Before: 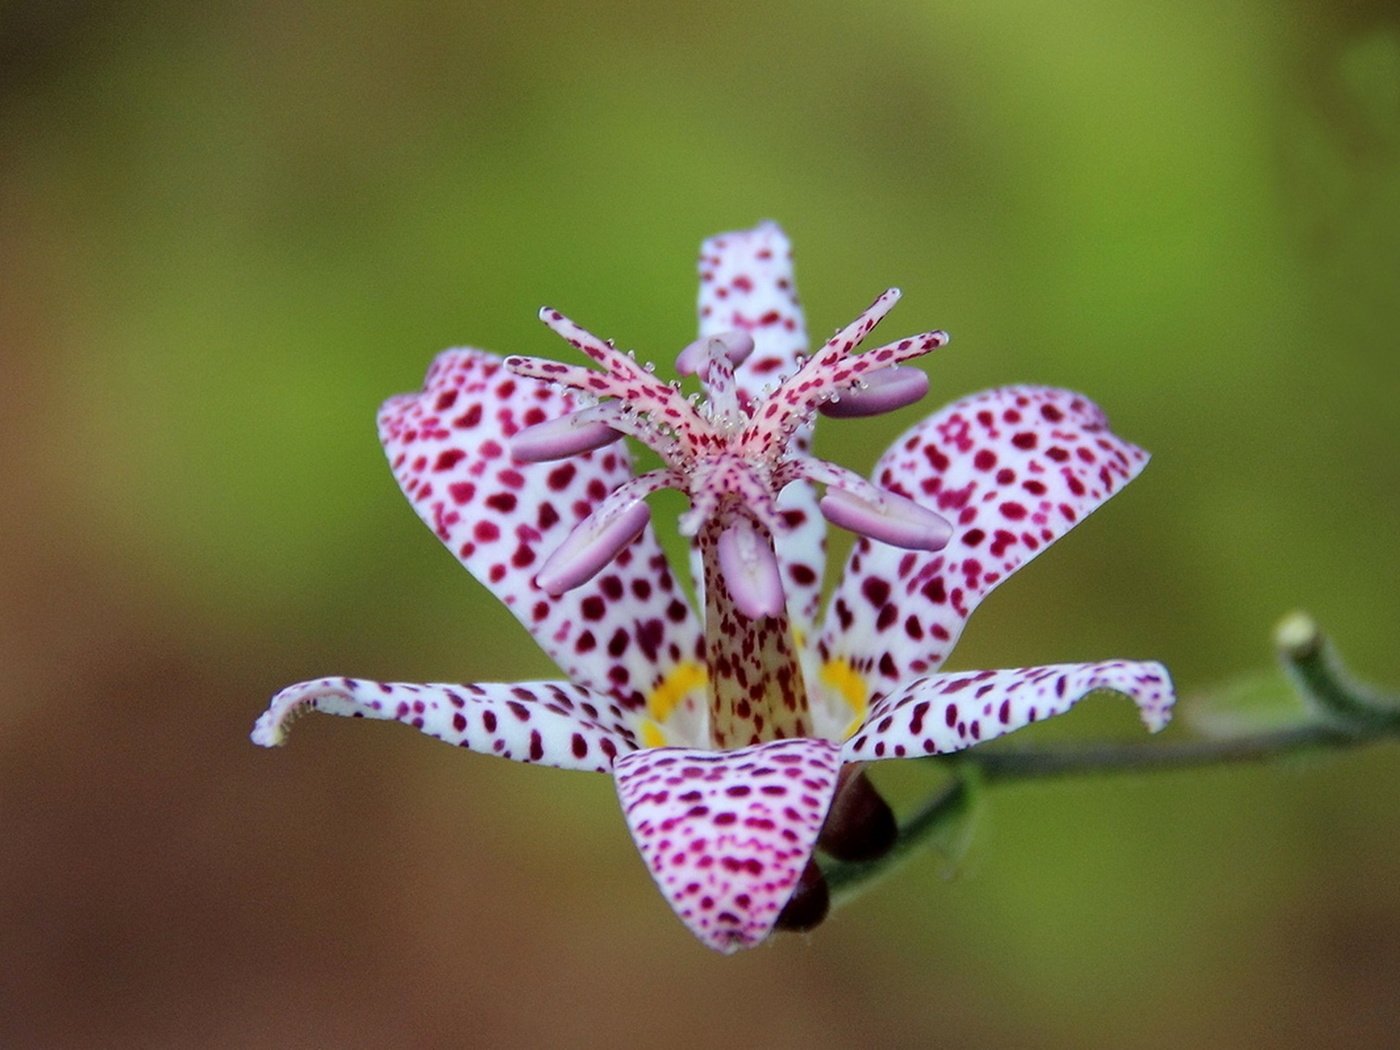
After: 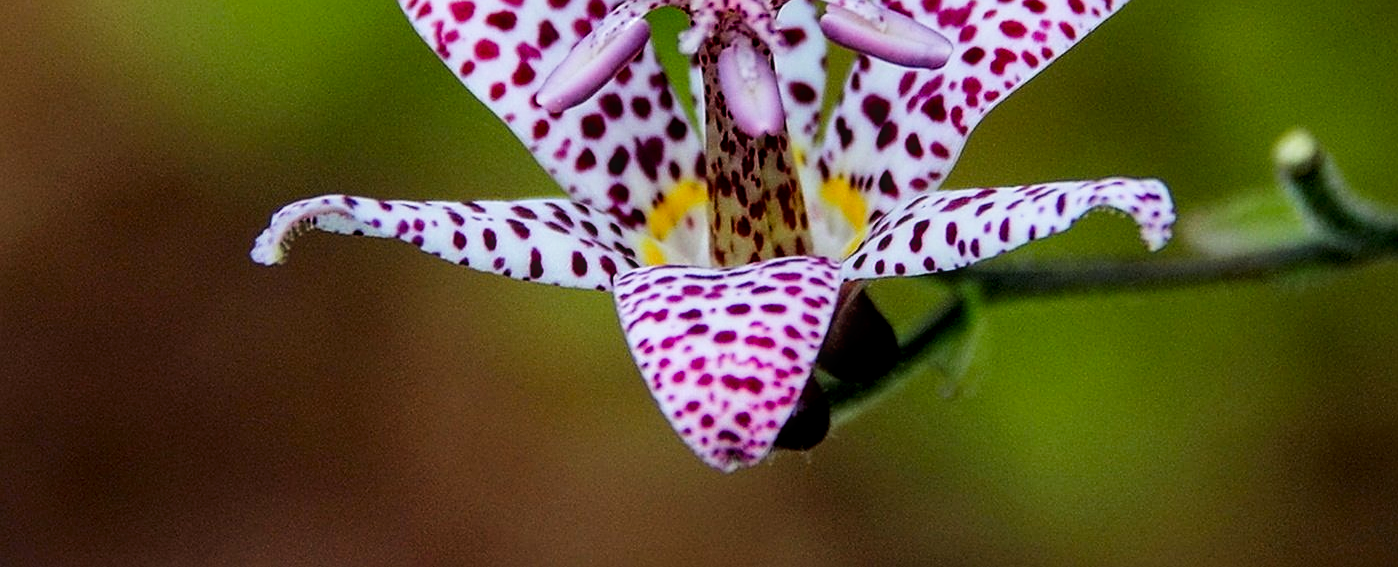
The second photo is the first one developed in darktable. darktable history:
contrast brightness saturation: contrast 0.128, brightness -0.049, saturation 0.162
crop and rotate: top 45.965%, right 0.118%
local contrast: on, module defaults
sharpen: on, module defaults
filmic rgb: middle gray luminance 12.8%, black relative exposure -10.19 EV, white relative exposure 3.47 EV, target black luminance 0%, hardness 5.71, latitude 44.8%, contrast 1.23, highlights saturation mix 4.11%, shadows ↔ highlights balance 27.03%, color science v4 (2020)
